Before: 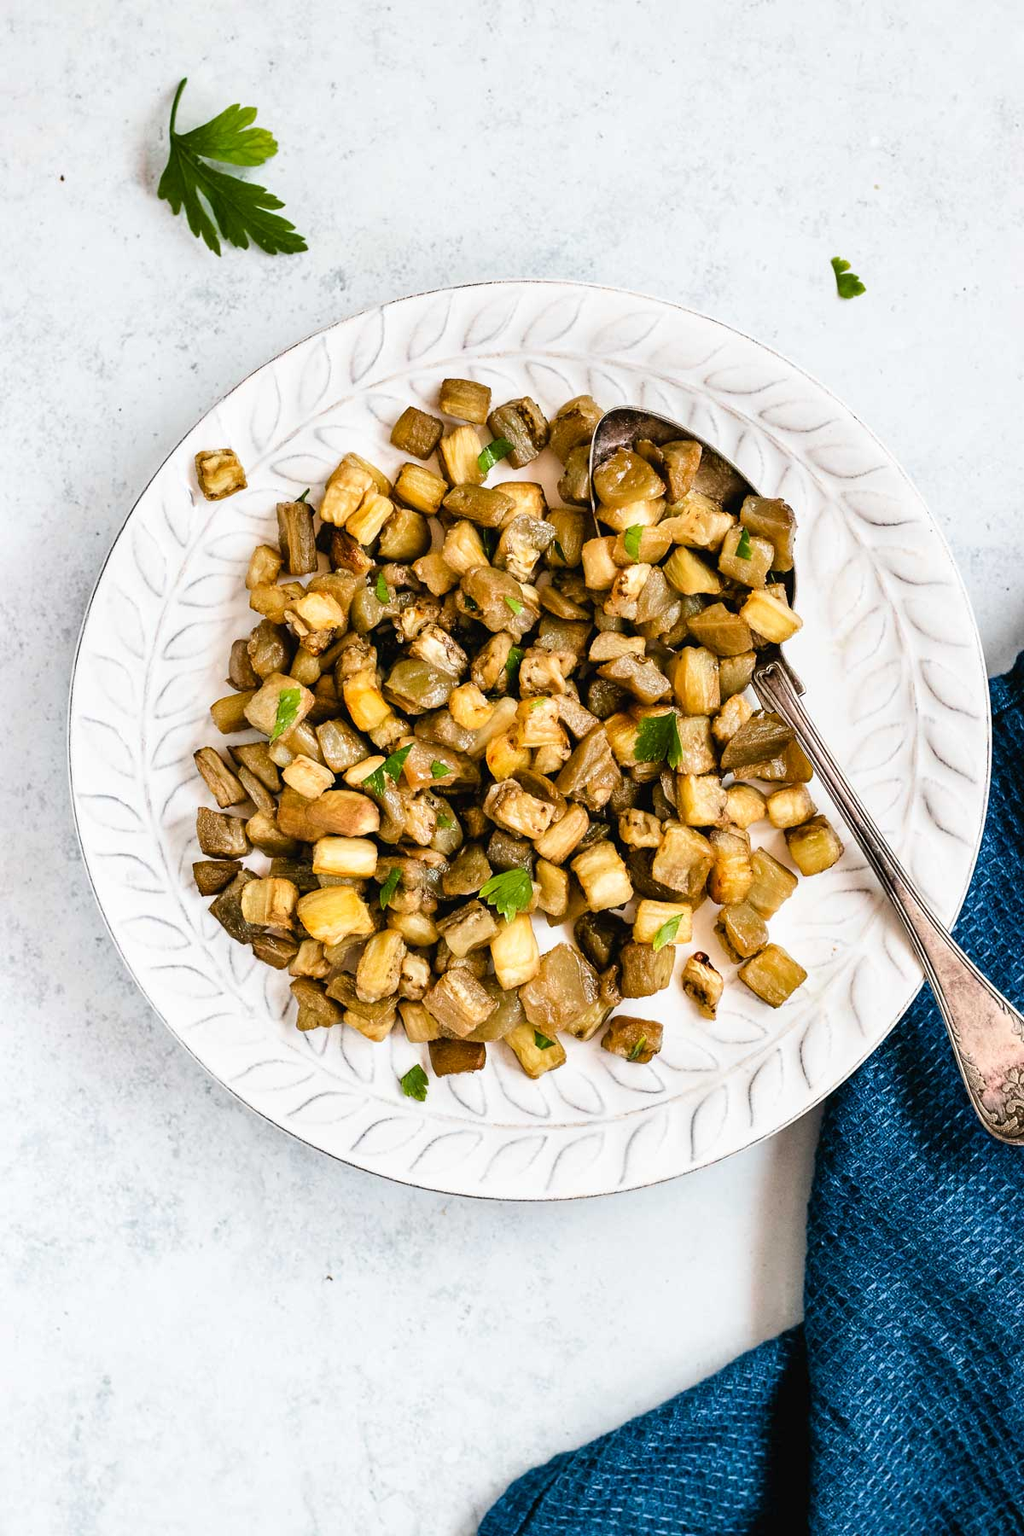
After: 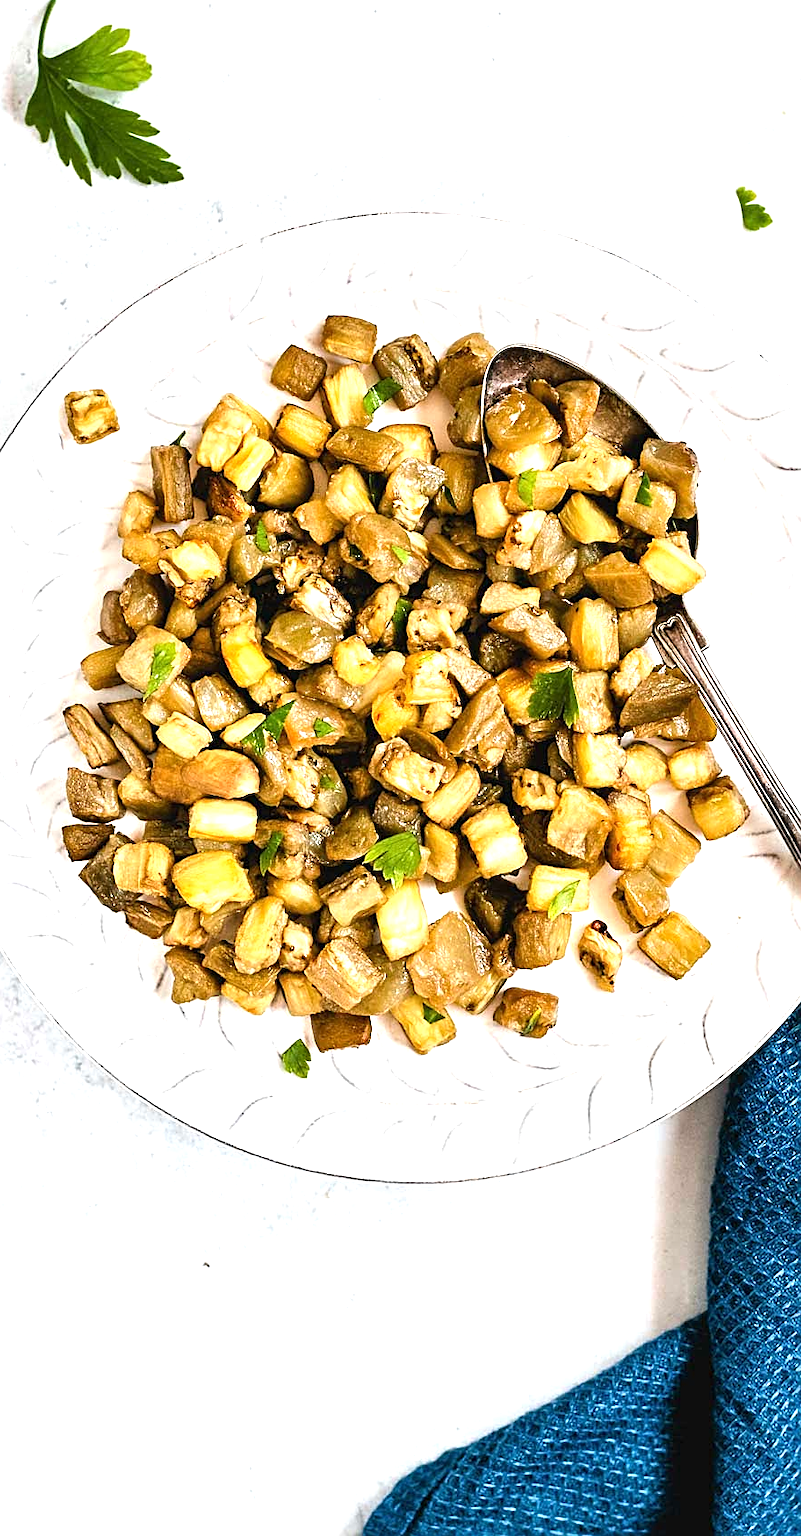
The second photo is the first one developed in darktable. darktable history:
sharpen: on, module defaults
color balance: on, module defaults
crop and rotate: left 13.15%, top 5.251%, right 12.609%
exposure: black level correction 0, exposure 0.7 EV, compensate exposure bias true, compensate highlight preservation false
